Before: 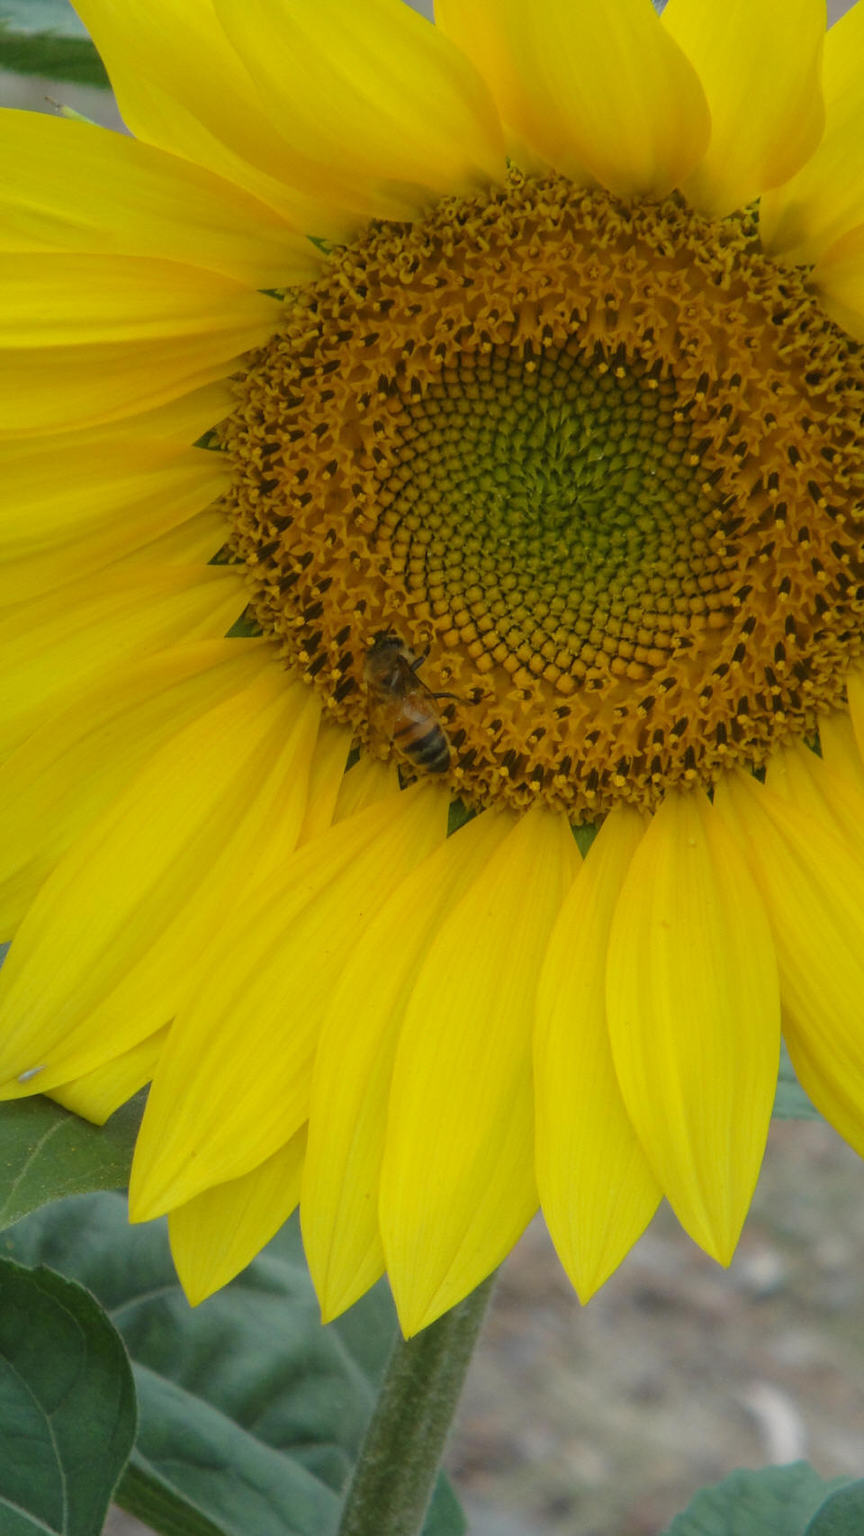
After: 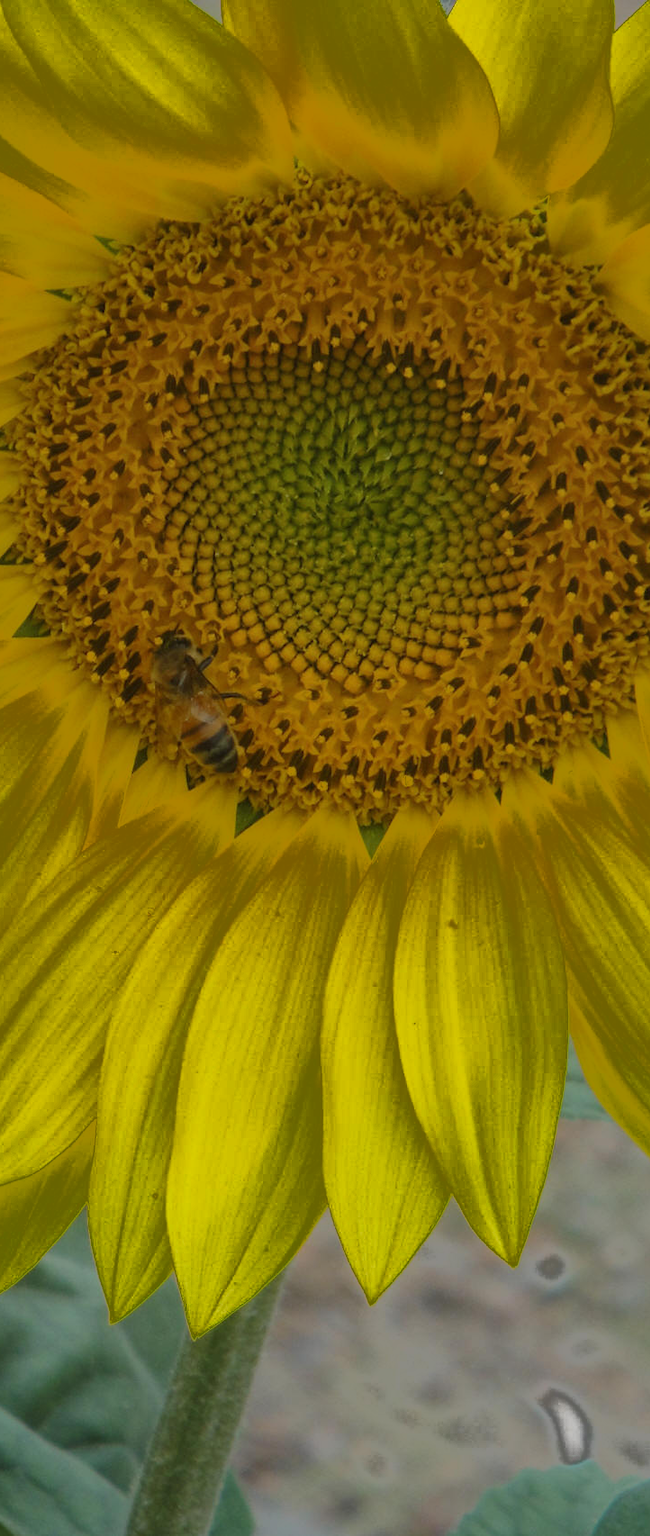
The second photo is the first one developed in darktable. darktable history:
fill light: exposure -0.73 EV, center 0.69, width 2.2
shadows and highlights: shadows 32, highlights -32, soften with gaussian
crop and rotate: left 24.6%
